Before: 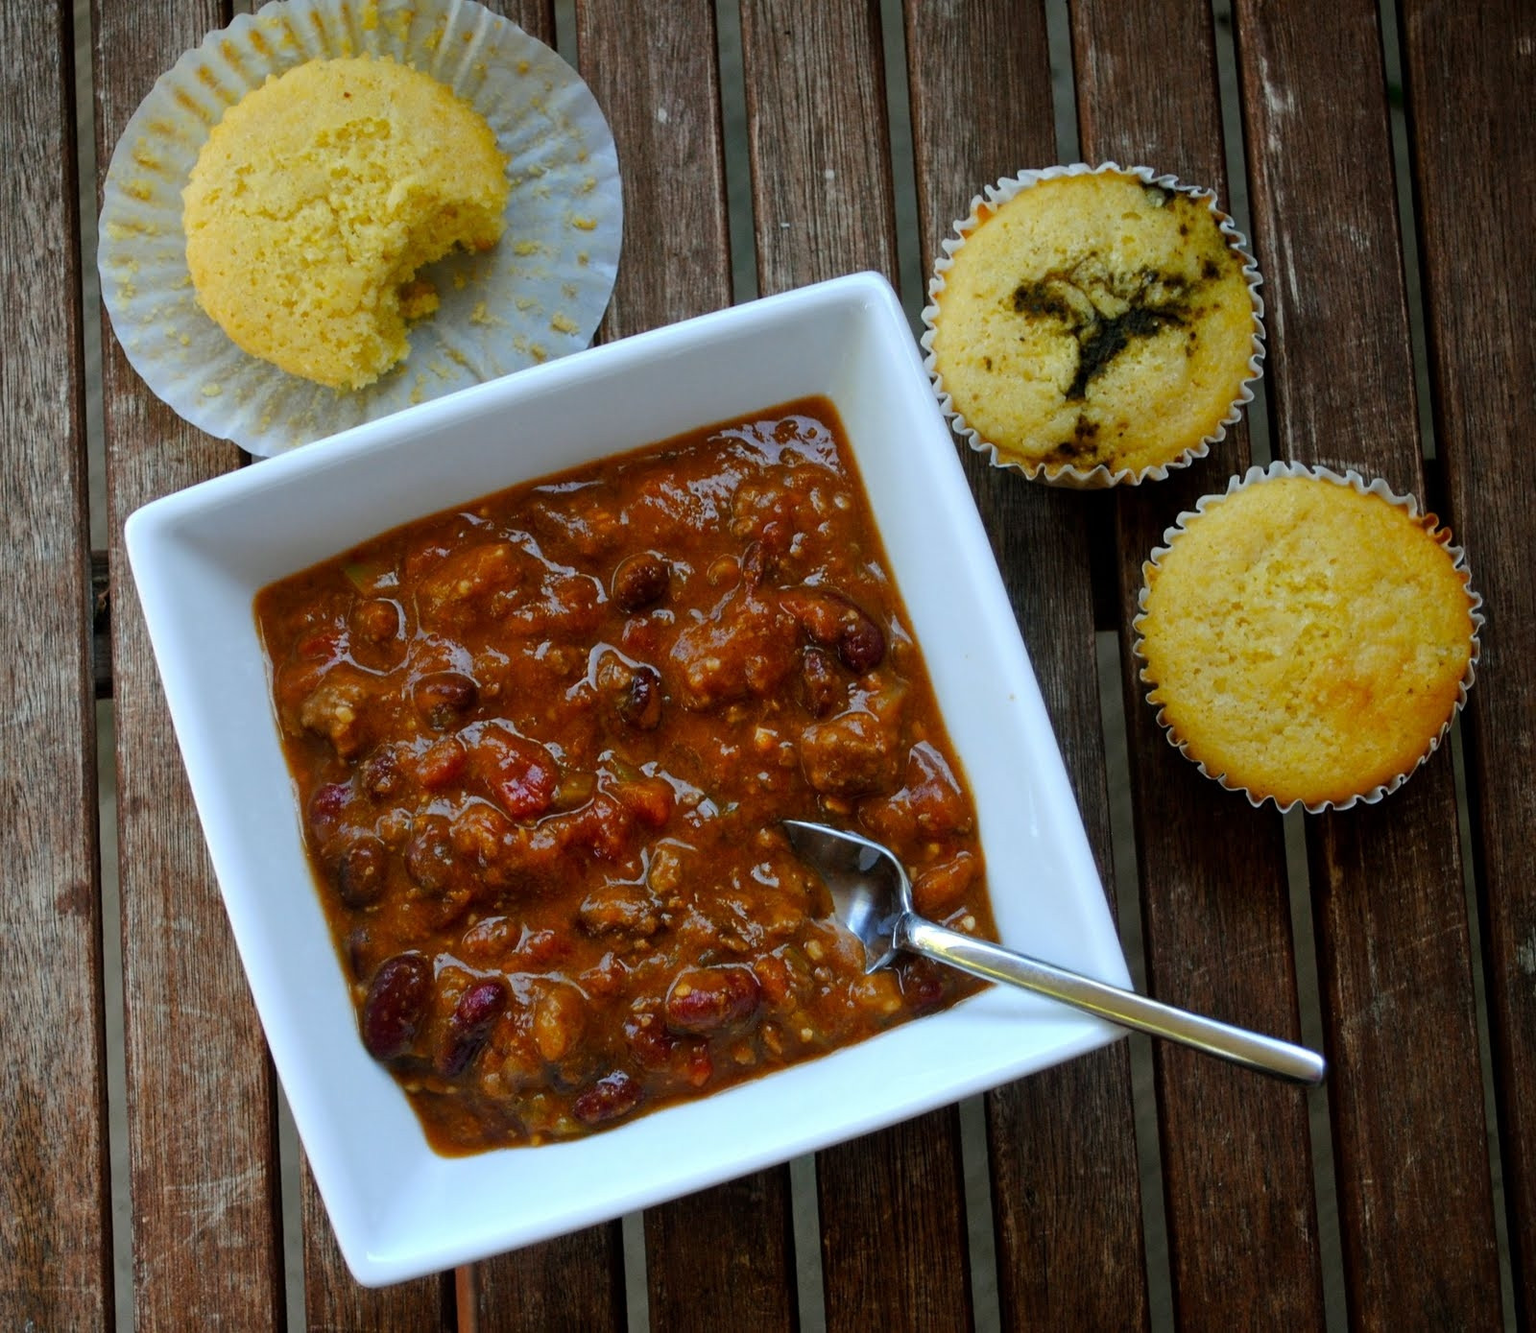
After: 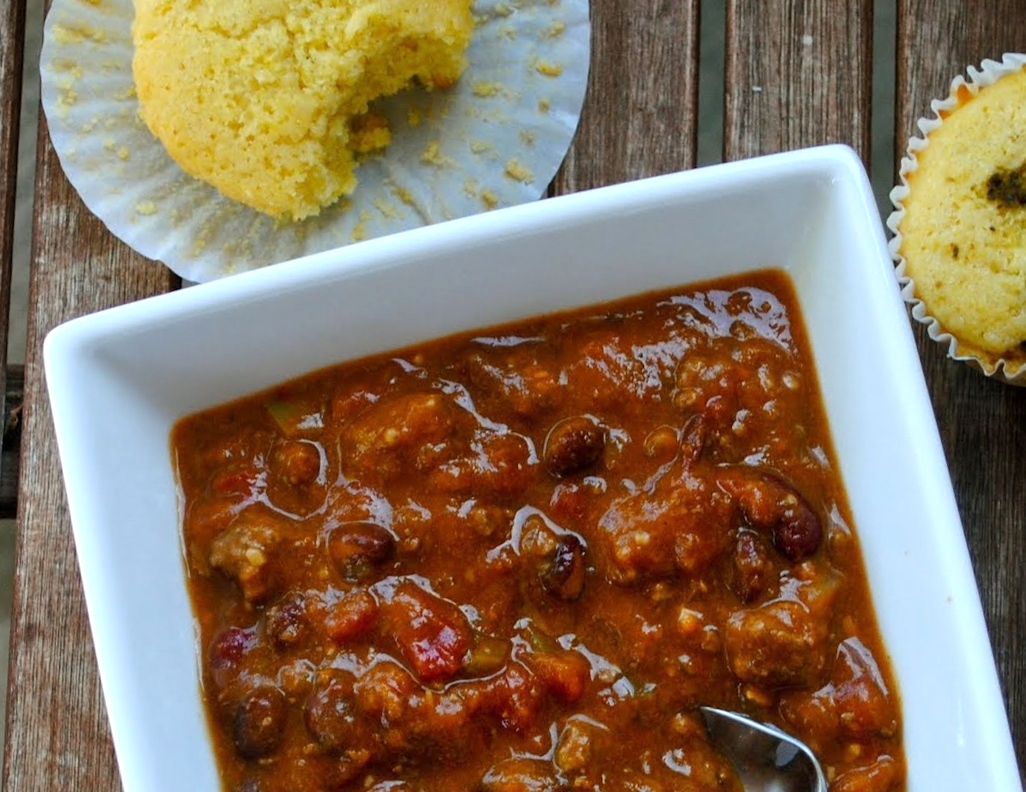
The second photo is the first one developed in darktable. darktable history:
crop and rotate: angle -4.99°, left 2.122%, top 6.945%, right 27.566%, bottom 30.519%
exposure: exposure 0.3 EV, compensate highlight preservation false
